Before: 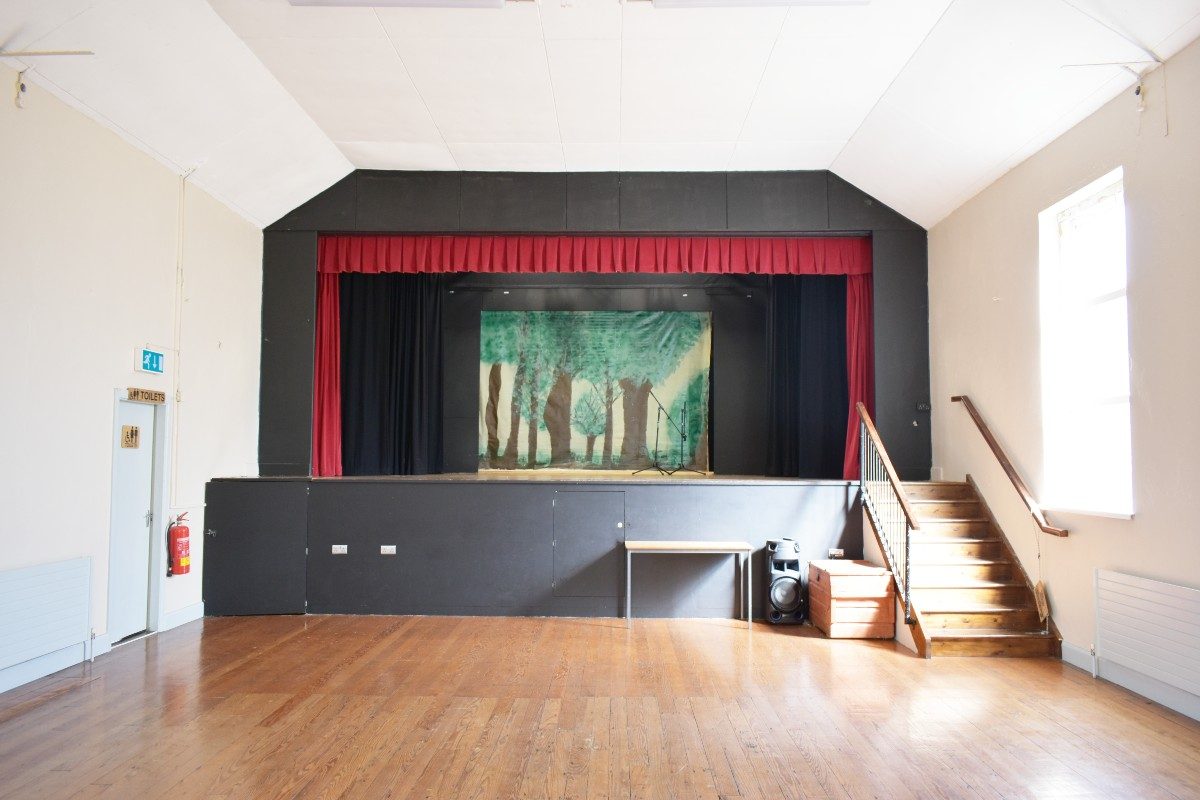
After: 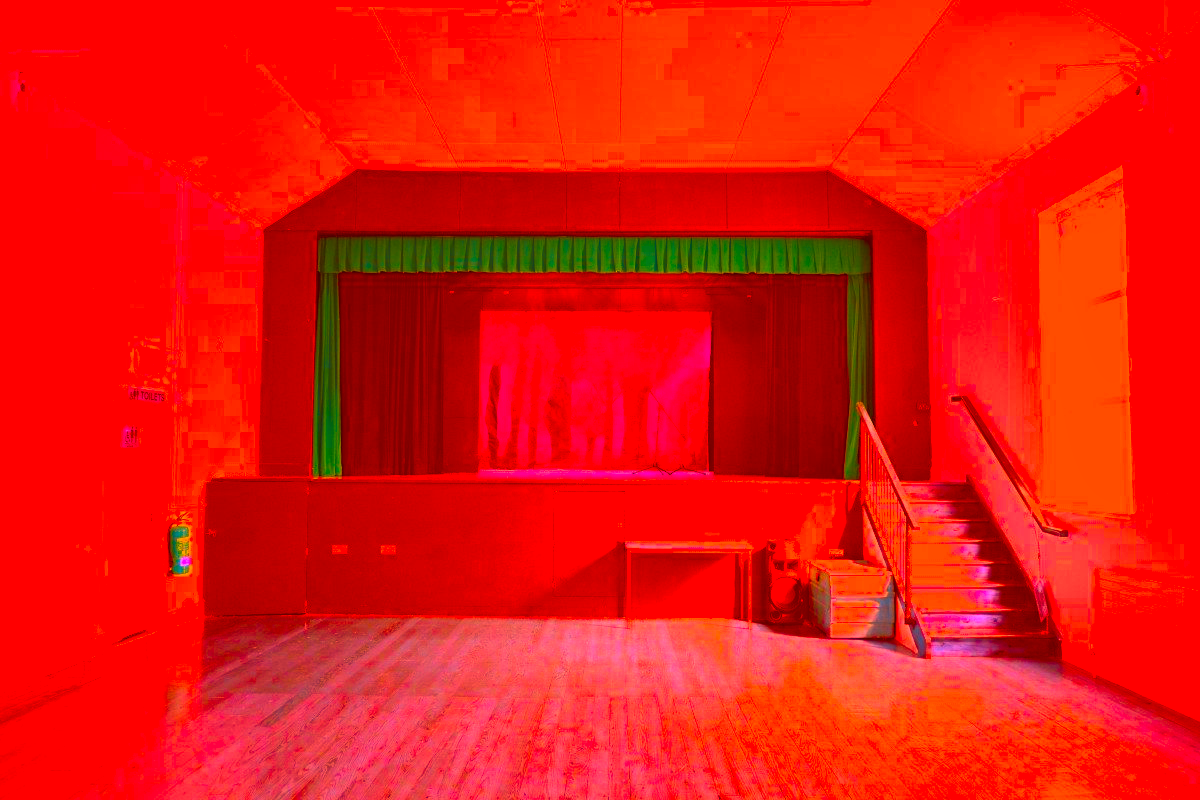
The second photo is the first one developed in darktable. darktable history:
haze removal: compatibility mode true, adaptive false
shadows and highlights: shadows 22.67, highlights -49.18, soften with gaussian
color correction: highlights a* -39.46, highlights b* -39.51, shadows a* -39.9, shadows b* -39.64, saturation -2.99
exposure: exposure -0.156 EV, compensate highlight preservation false
